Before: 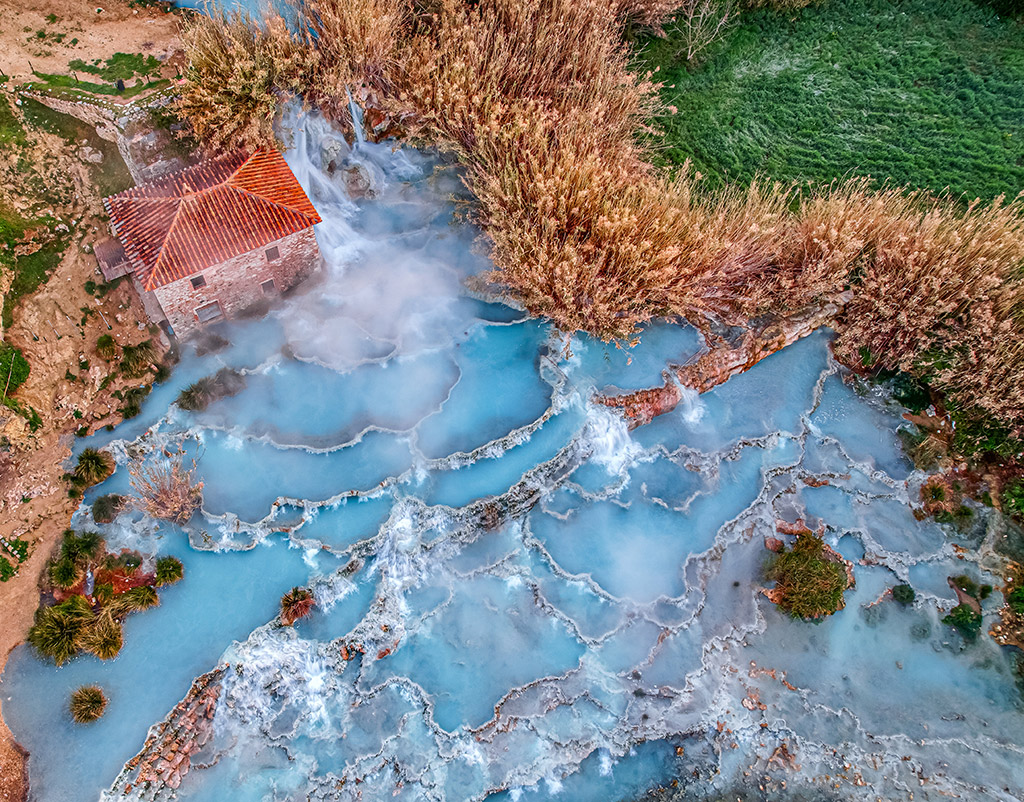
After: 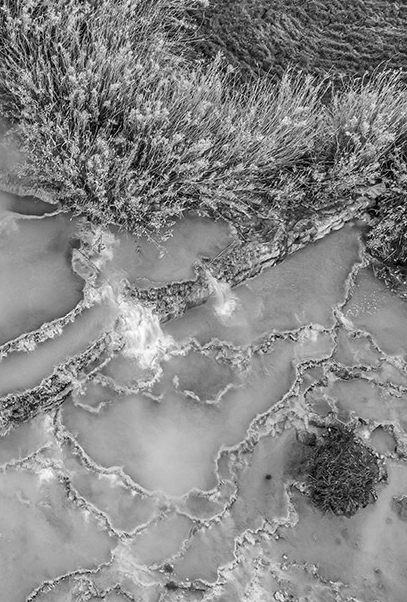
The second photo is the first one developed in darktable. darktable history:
crop: left 45.721%, top 13.393%, right 14.118%, bottom 10.01%
color correction: highlights a* -4.28, highlights b* 6.53
monochrome: a -3.63, b -0.465
color balance rgb: perceptual saturation grading › global saturation 20%, perceptual saturation grading › highlights -50%, perceptual saturation grading › shadows 30%
